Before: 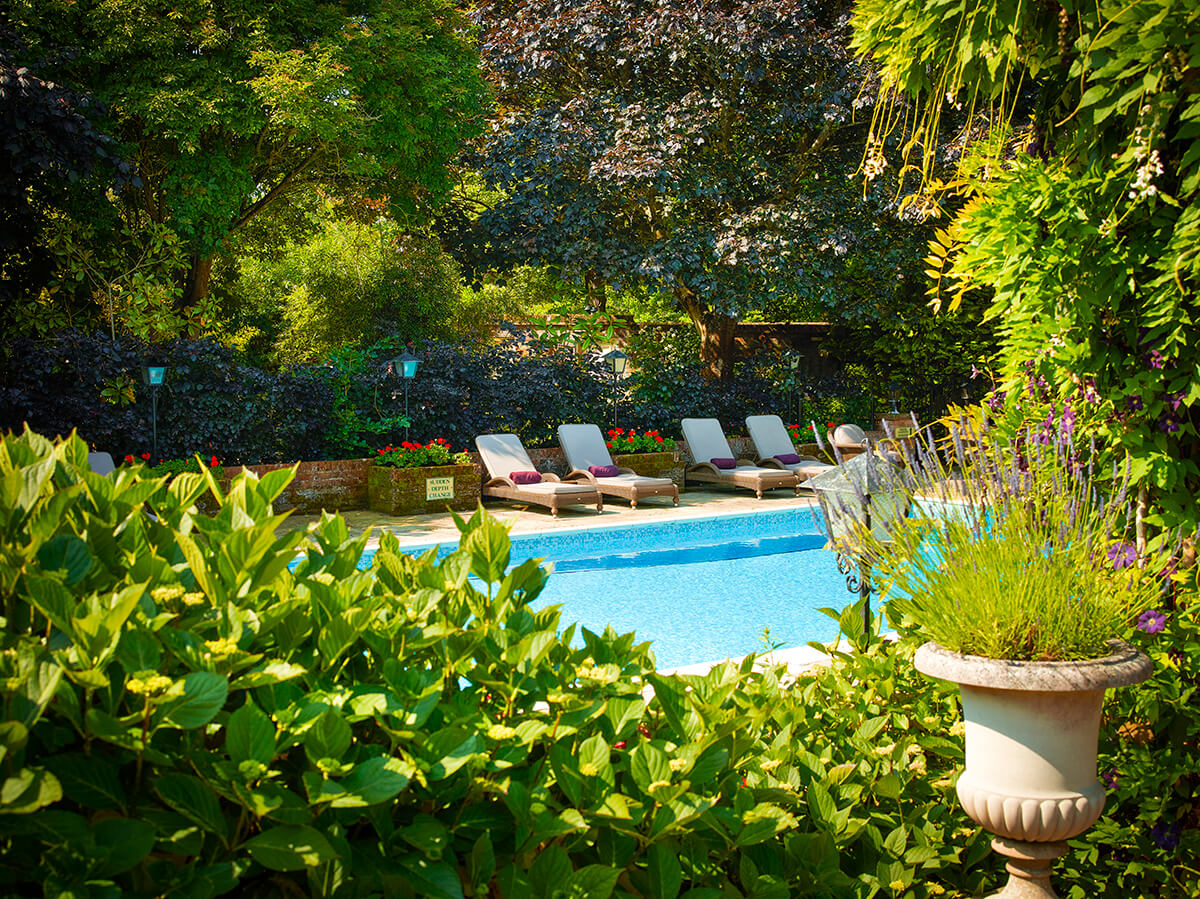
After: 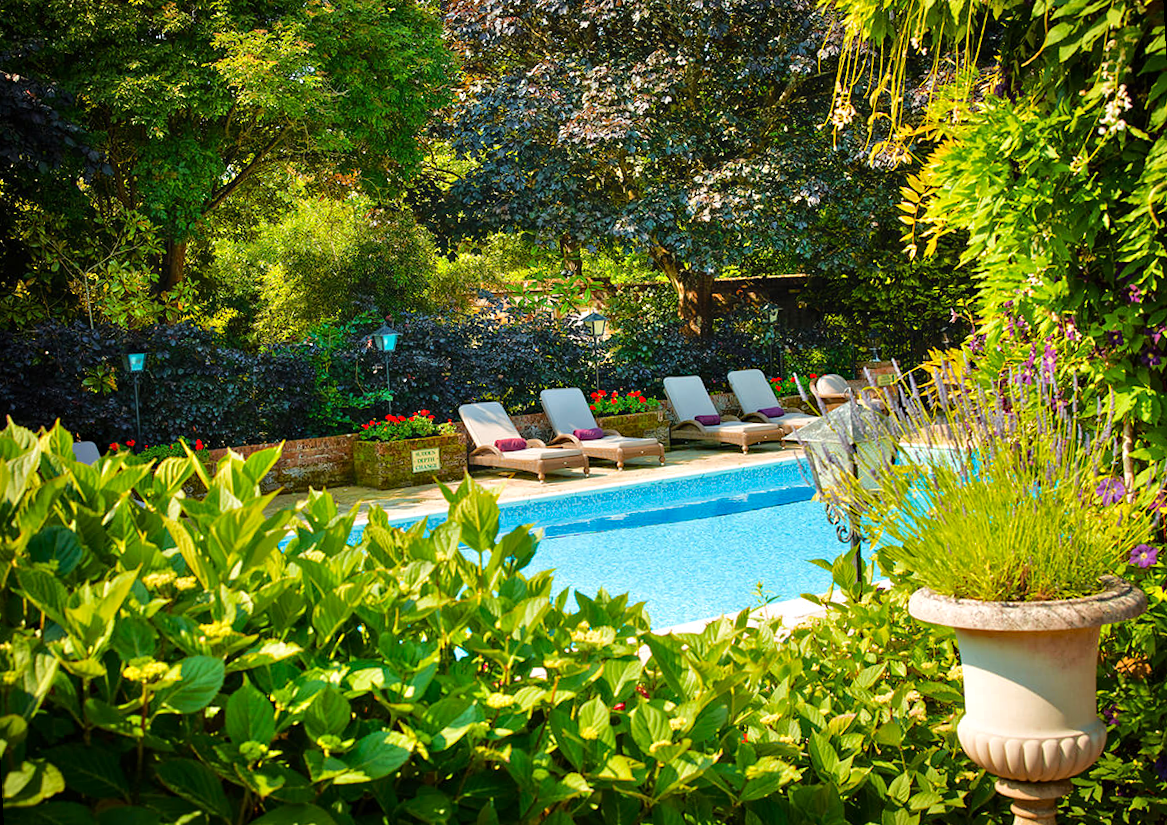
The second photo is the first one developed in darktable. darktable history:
haze removal: compatibility mode true, adaptive false
rotate and perspective: rotation -3°, crop left 0.031, crop right 0.968, crop top 0.07, crop bottom 0.93
tone equalizer: -8 EV 0.001 EV, -7 EV -0.004 EV, -6 EV 0.009 EV, -5 EV 0.032 EV, -4 EV 0.276 EV, -3 EV 0.644 EV, -2 EV 0.584 EV, -1 EV 0.187 EV, +0 EV 0.024 EV
